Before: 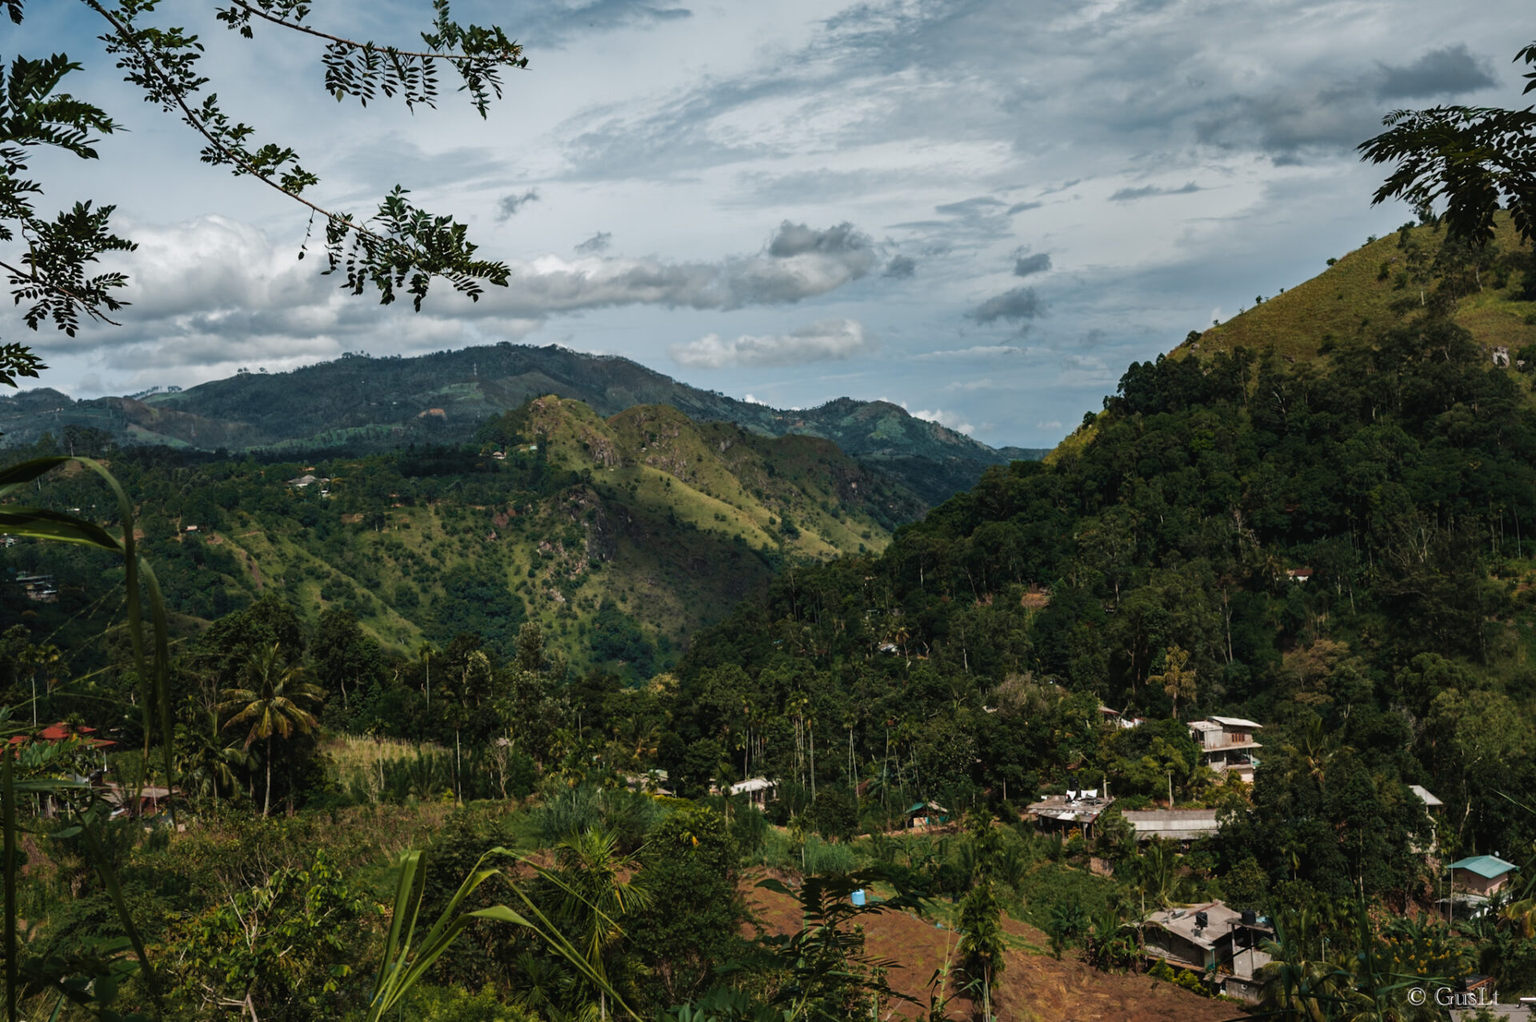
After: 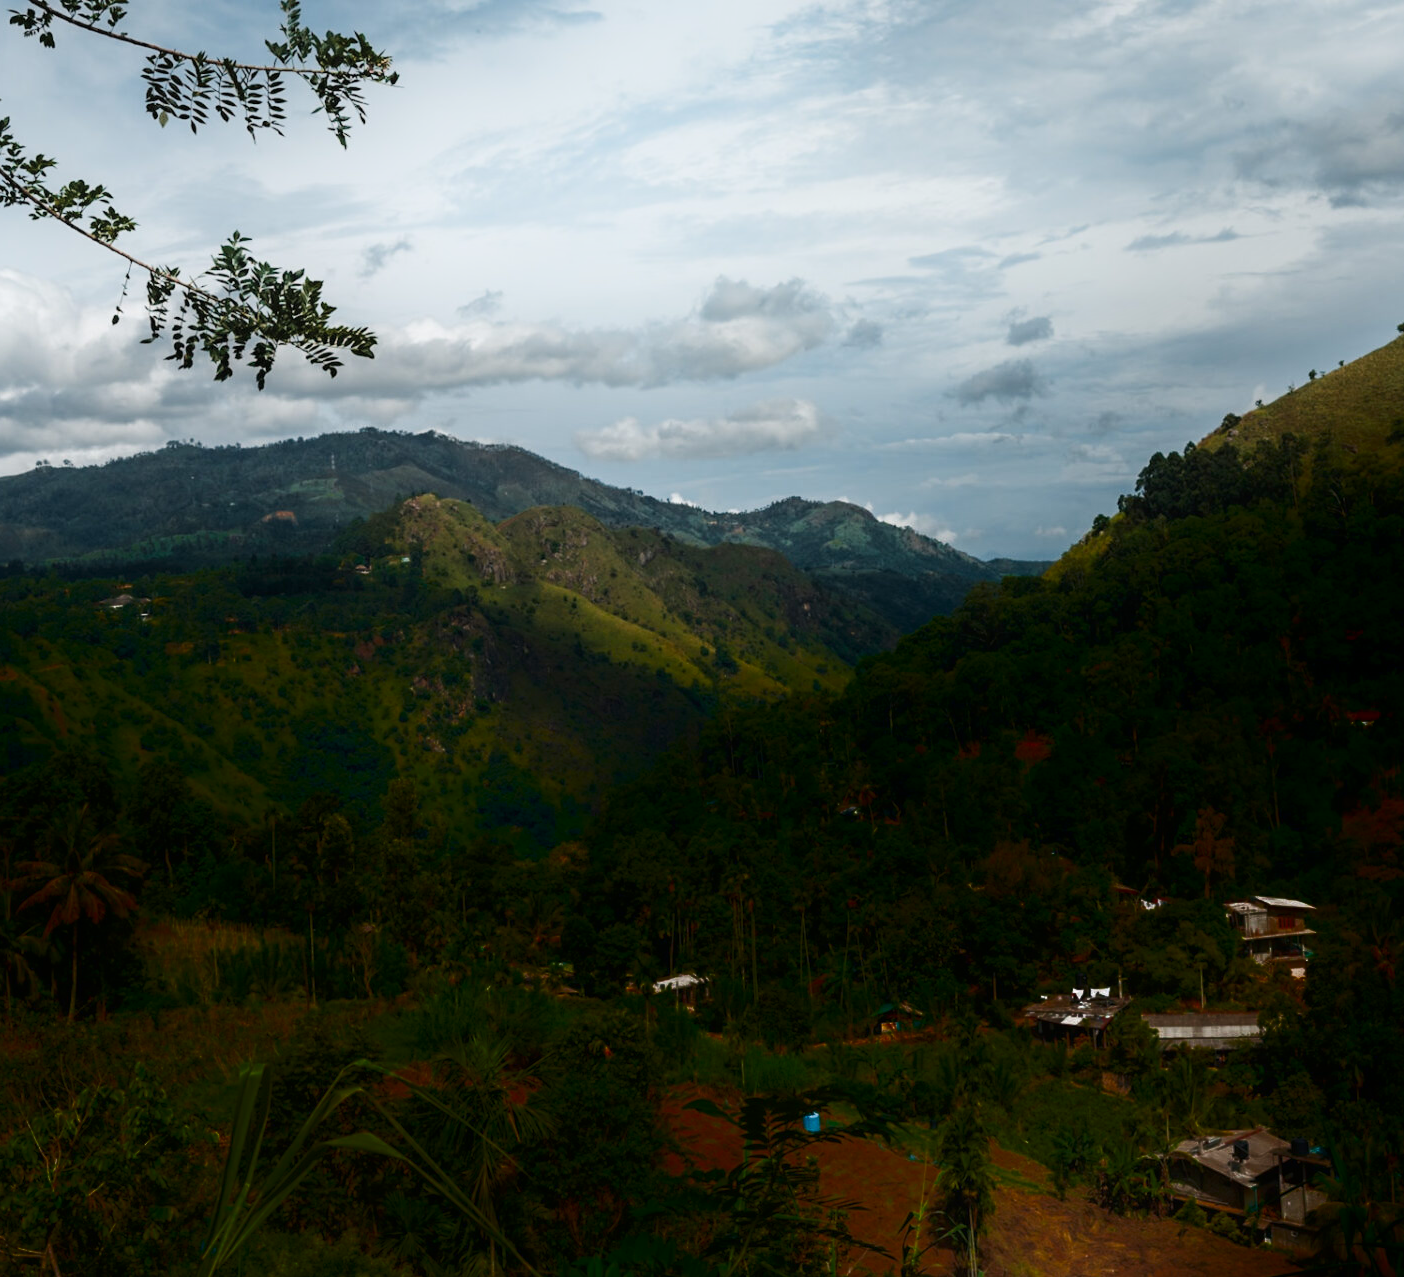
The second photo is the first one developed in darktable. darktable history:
color correction: highlights b* 0.028
crop: left 13.623%, top 0%, right 13.233%
shadows and highlights: shadows -89.49, highlights 91.37, soften with gaussian
